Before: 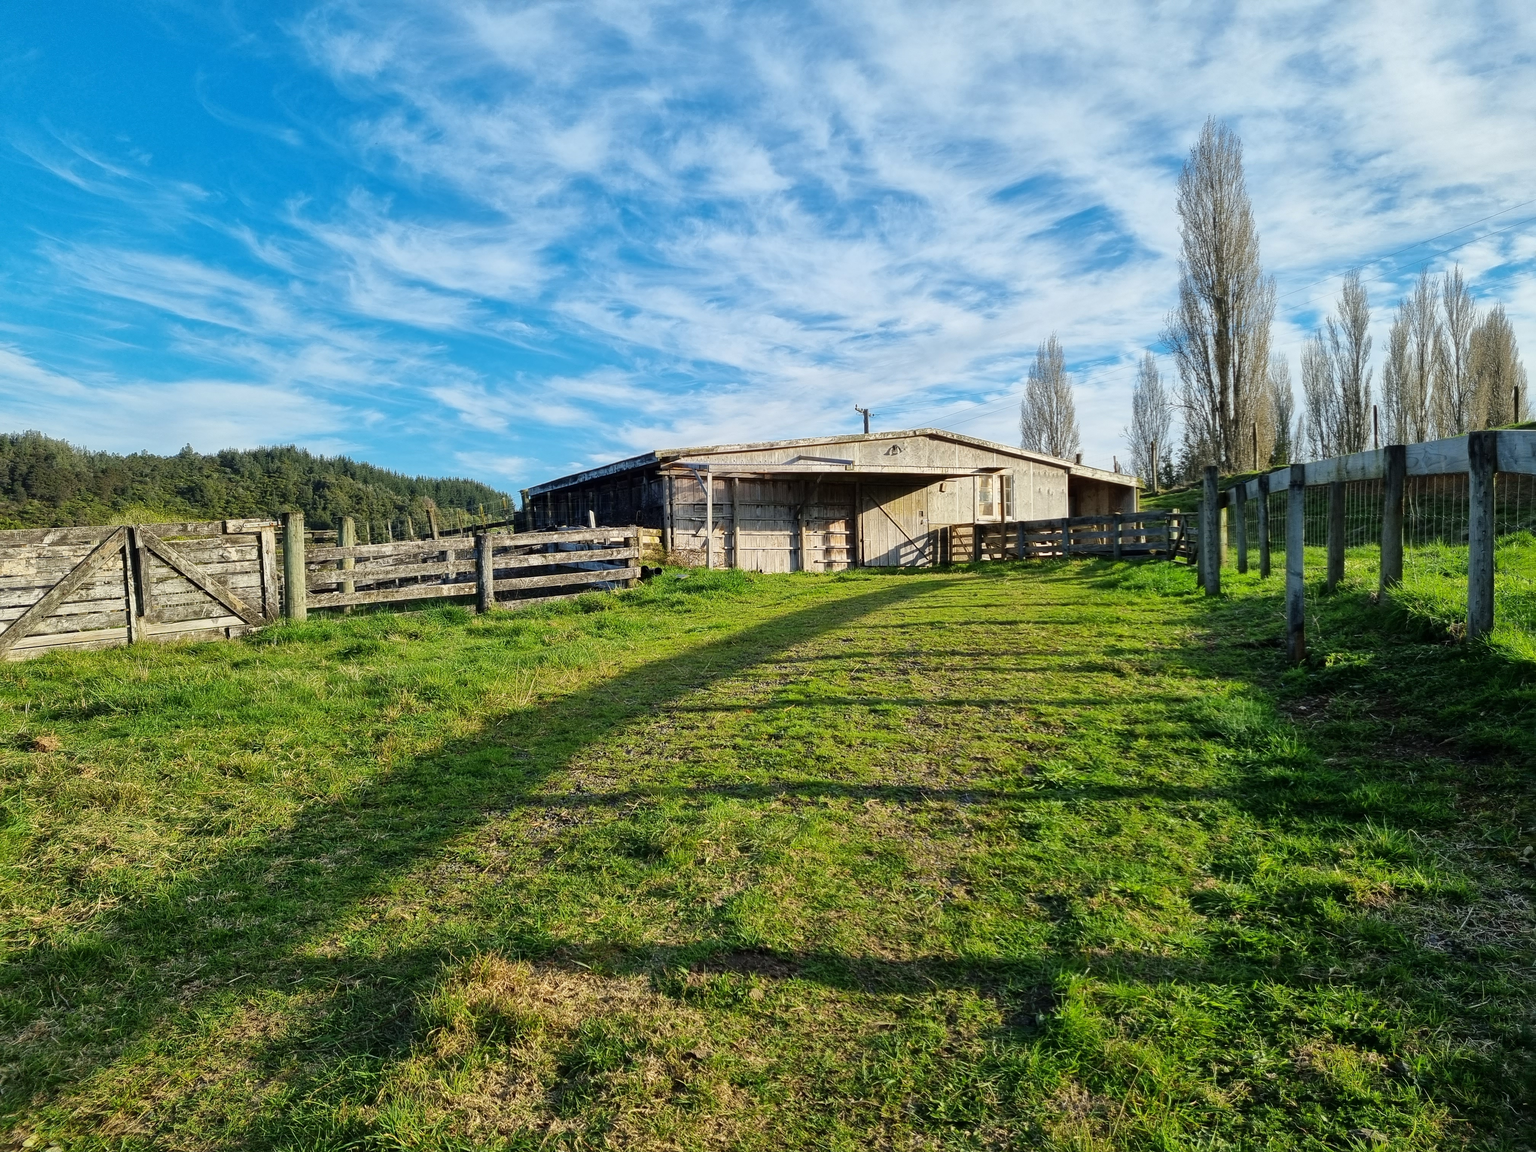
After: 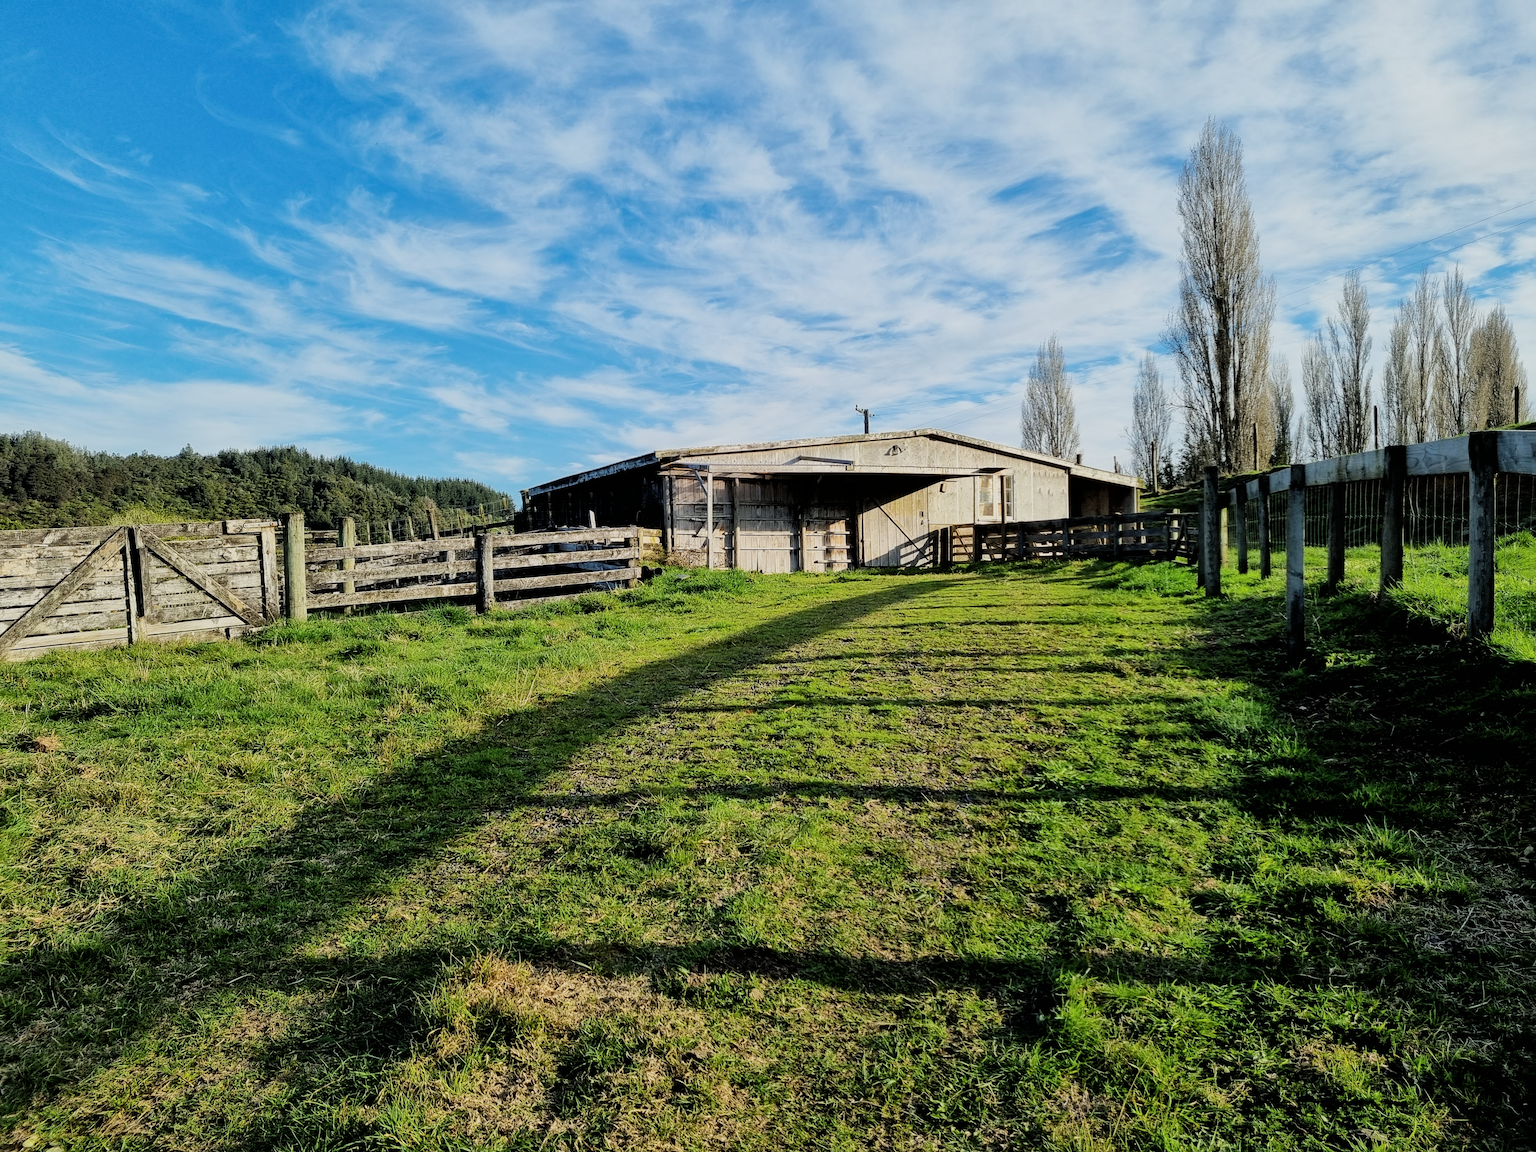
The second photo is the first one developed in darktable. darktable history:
filmic rgb: black relative exposure -5.09 EV, white relative exposure 3.98 EV, threshold 2.99 EV, hardness 2.88, contrast 1.3, highlights saturation mix -10.05%, enable highlight reconstruction true
color correction: highlights b* 0.005, saturation 0.994
